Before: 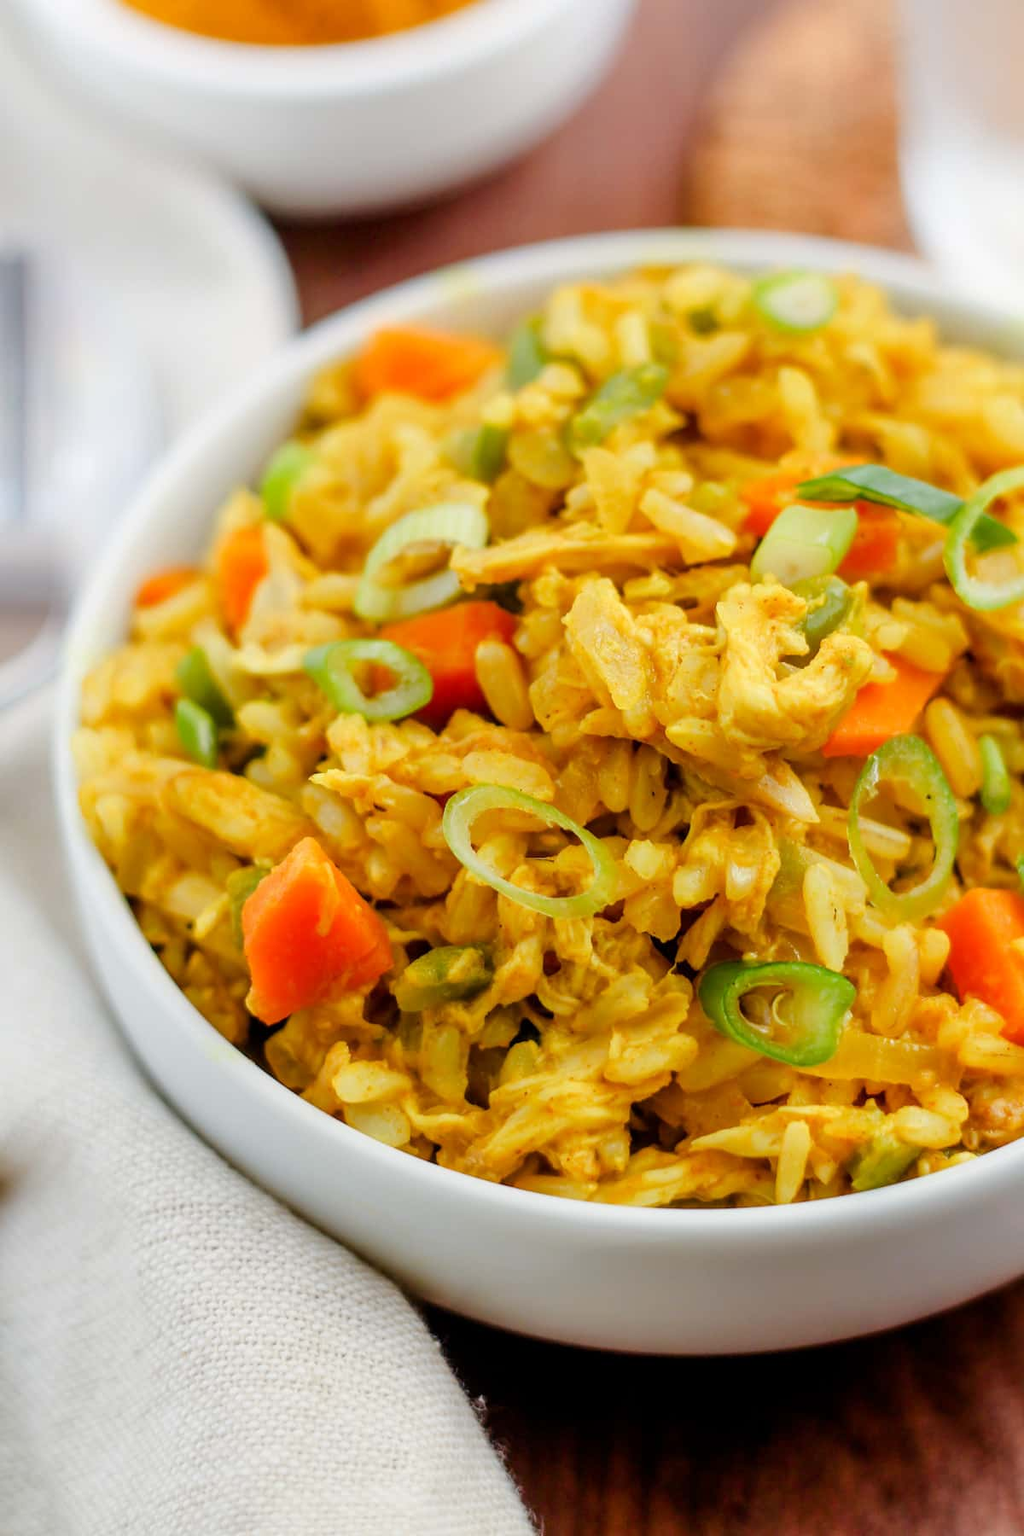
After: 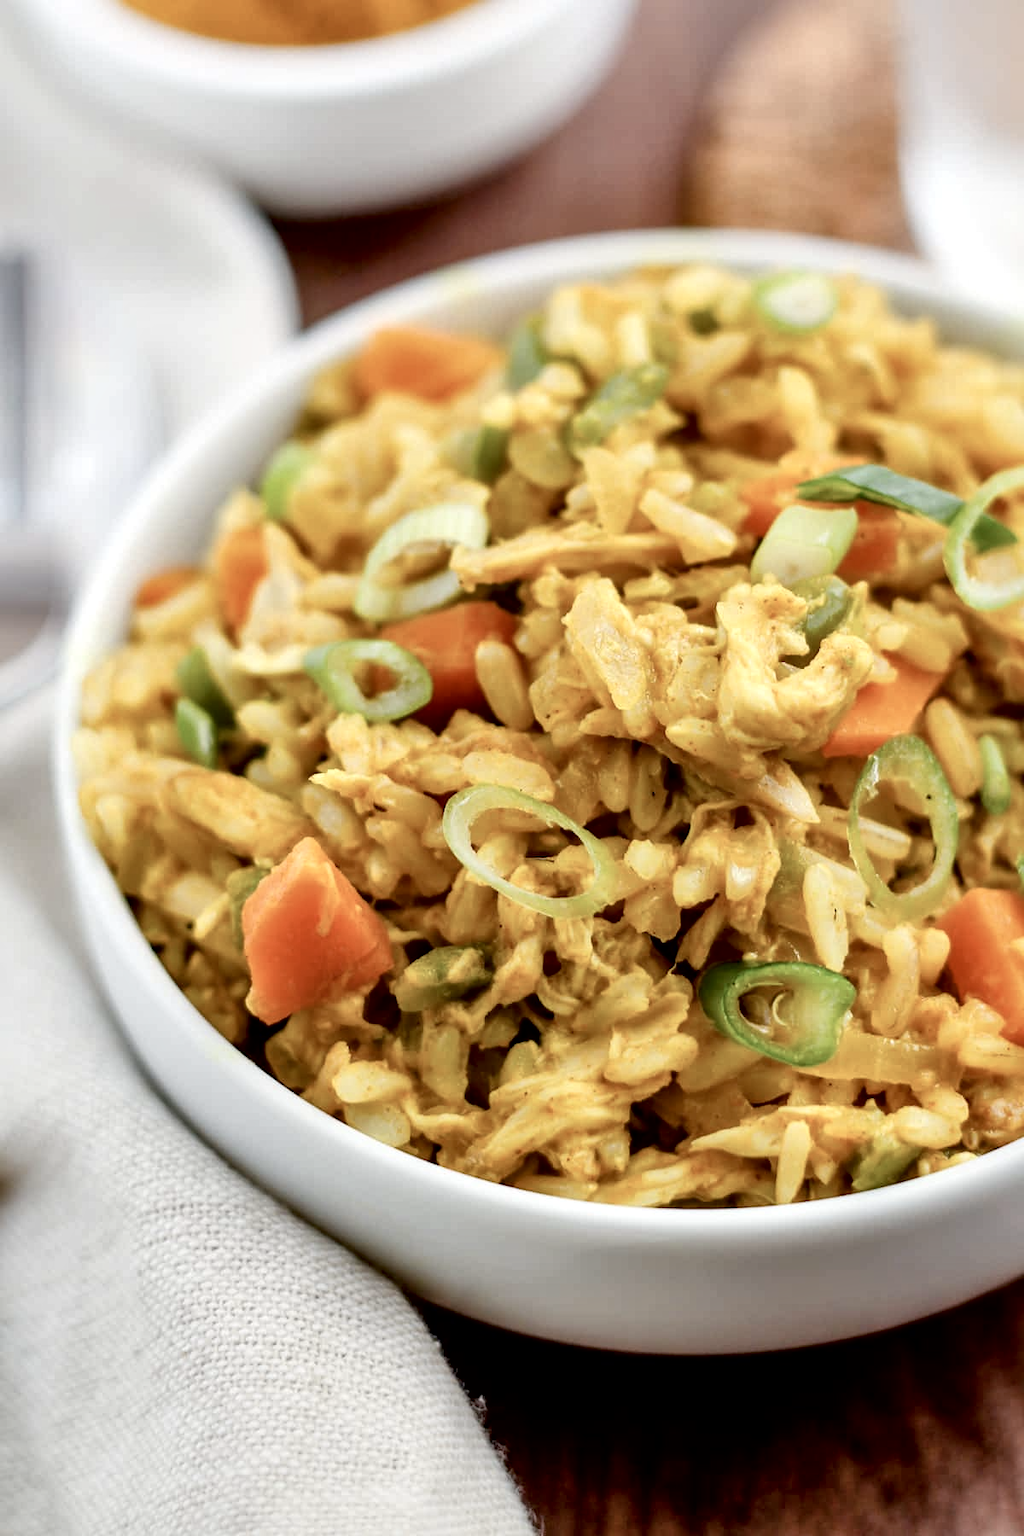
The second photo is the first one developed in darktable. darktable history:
exposure: black level correction 0.01, exposure 0.011 EV, compensate highlight preservation false
local contrast: mode bilateral grid, contrast 25, coarseness 60, detail 151%, midtone range 0.2
contrast brightness saturation: contrast 0.1, saturation -0.36
